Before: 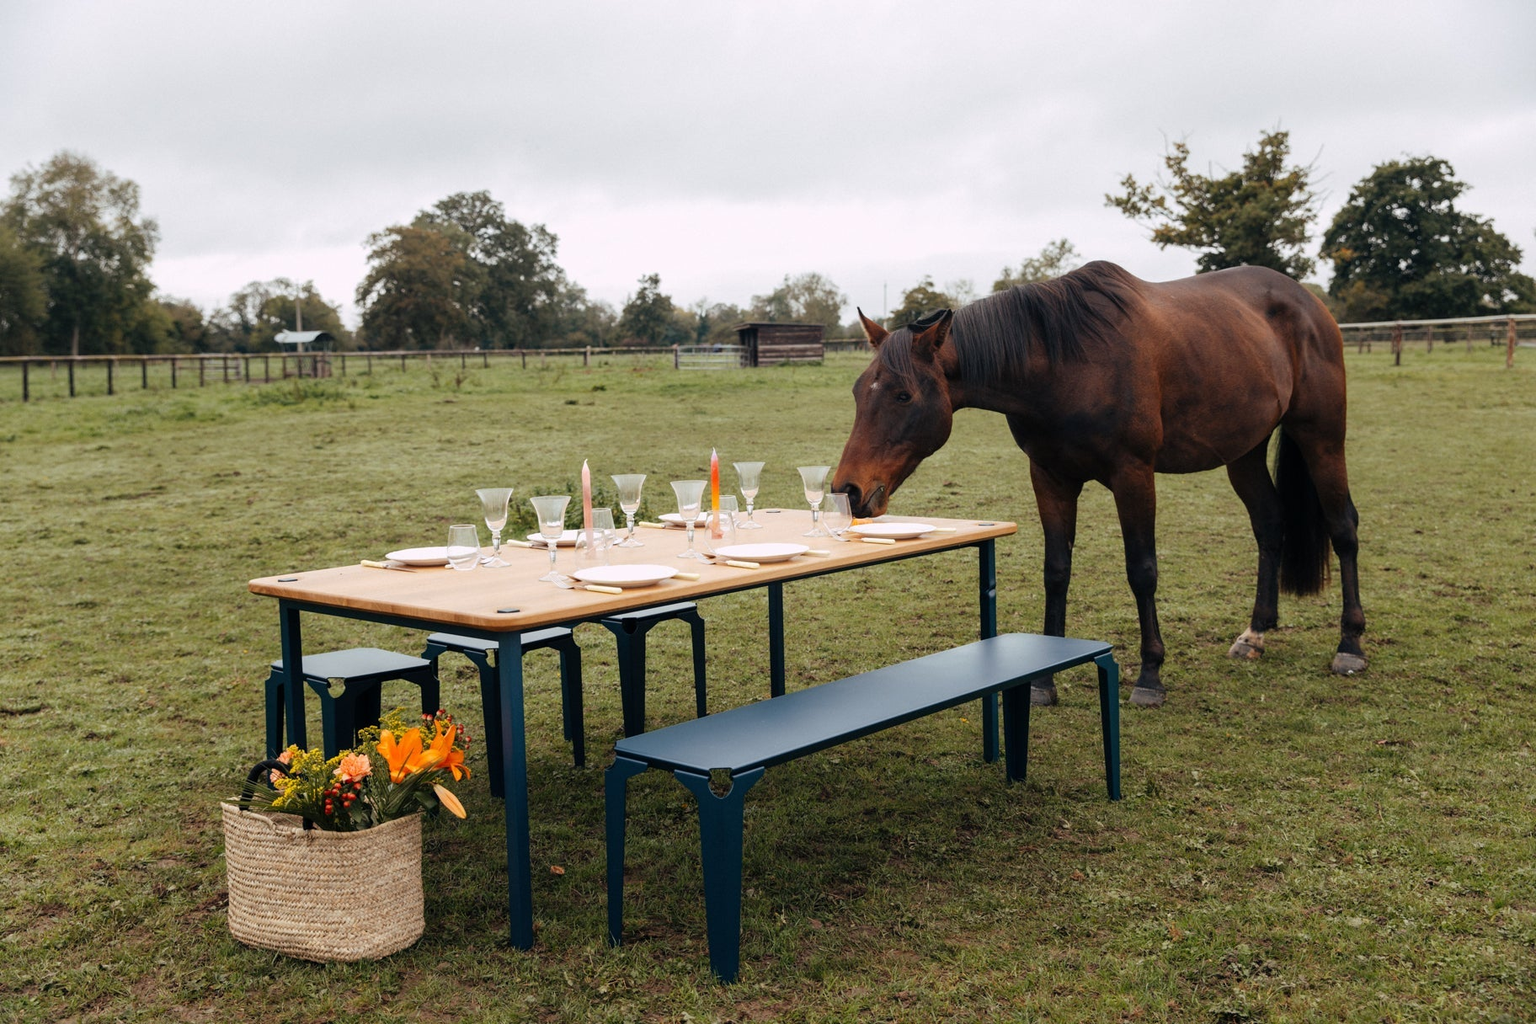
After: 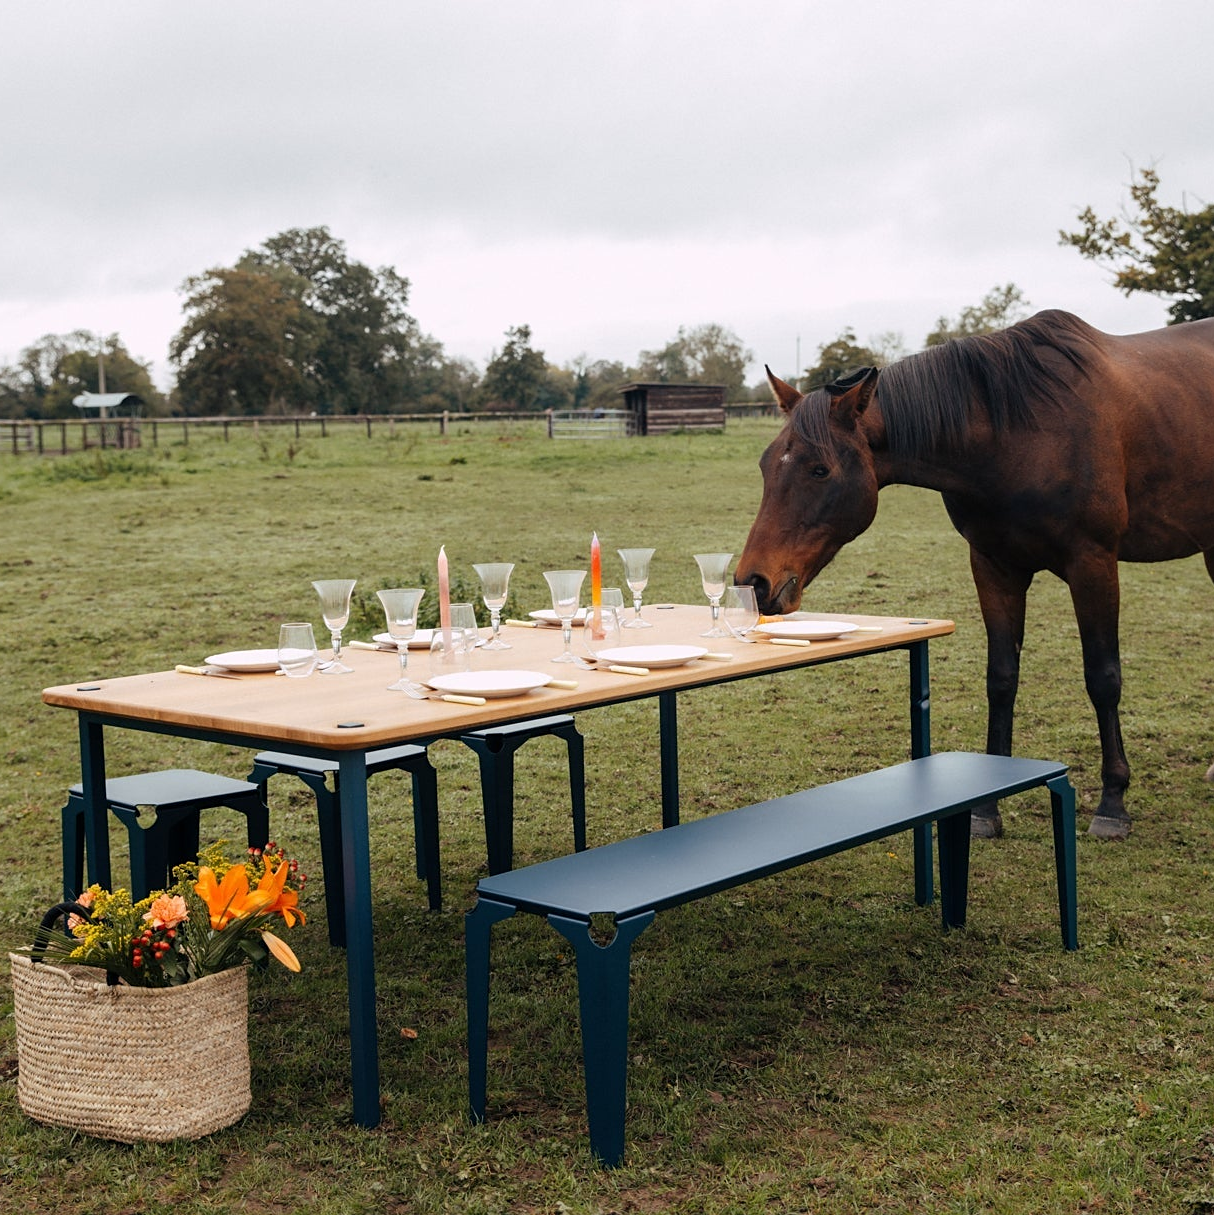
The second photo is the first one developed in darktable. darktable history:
sharpen: amount 0.202
crop and rotate: left 13.885%, right 19.554%
